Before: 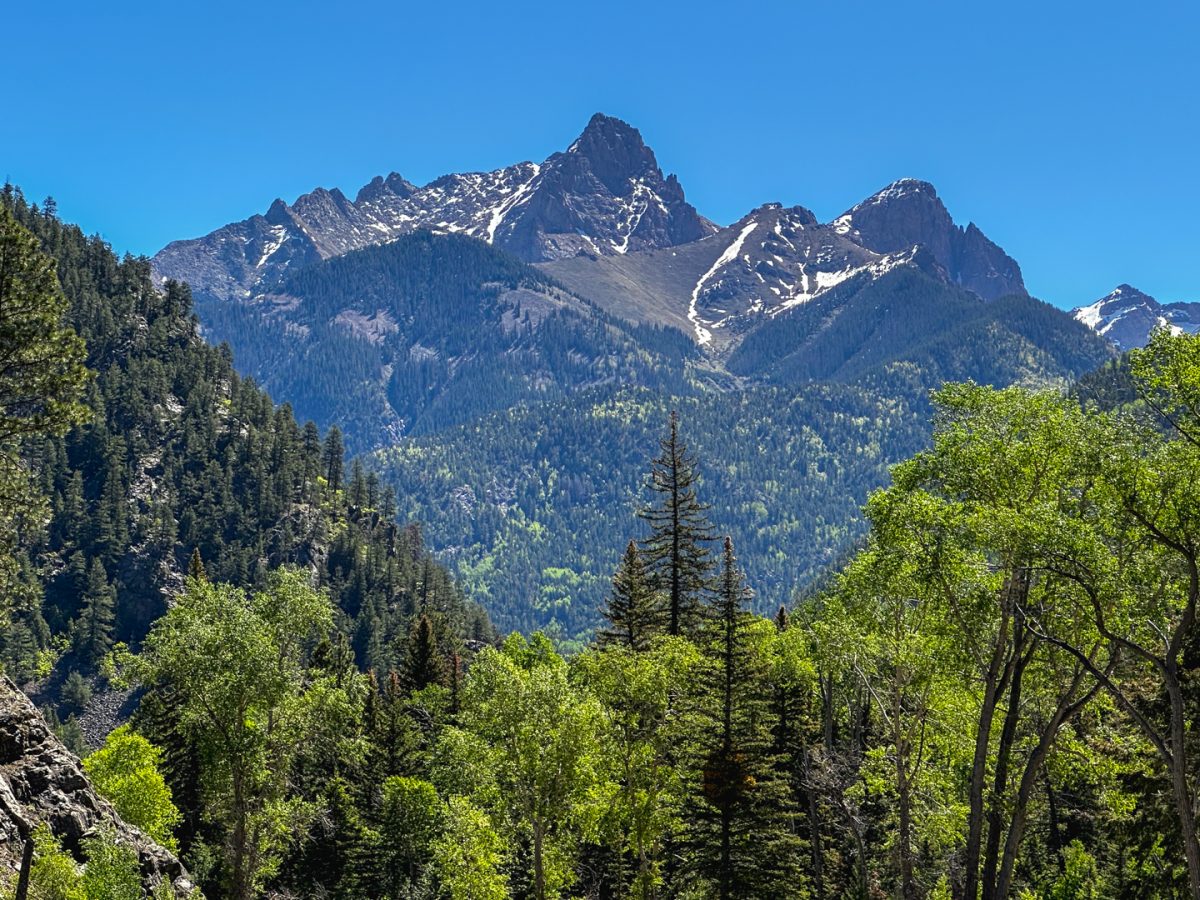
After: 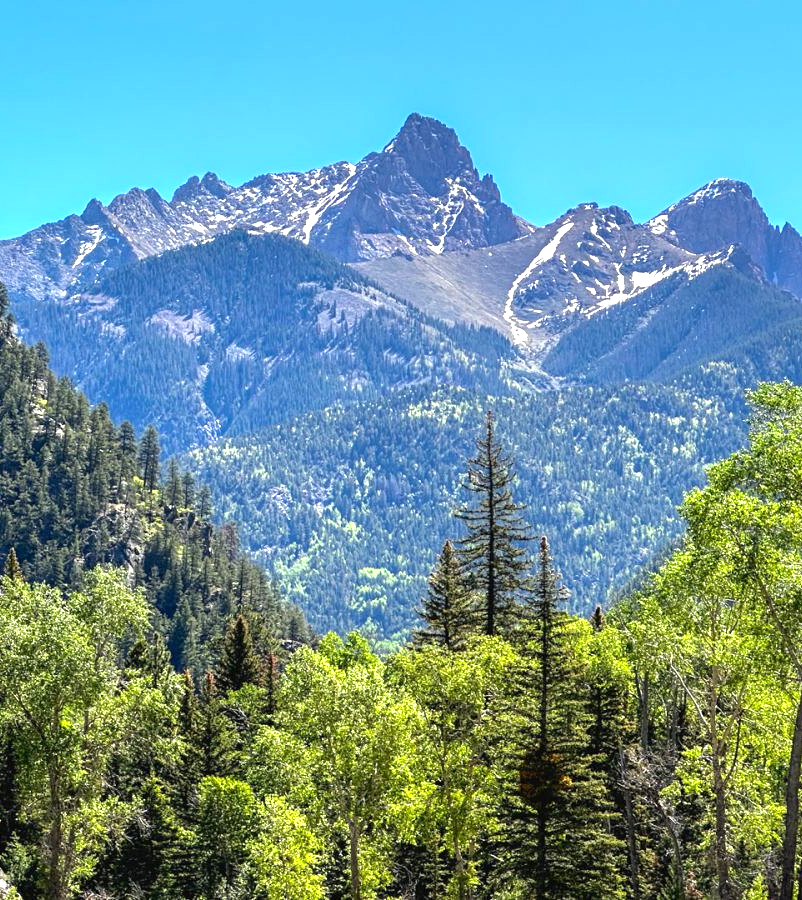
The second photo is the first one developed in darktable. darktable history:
crop: left 15.379%, right 17.779%
exposure: black level correction 0.001, exposure 1.131 EV, compensate highlight preservation false
